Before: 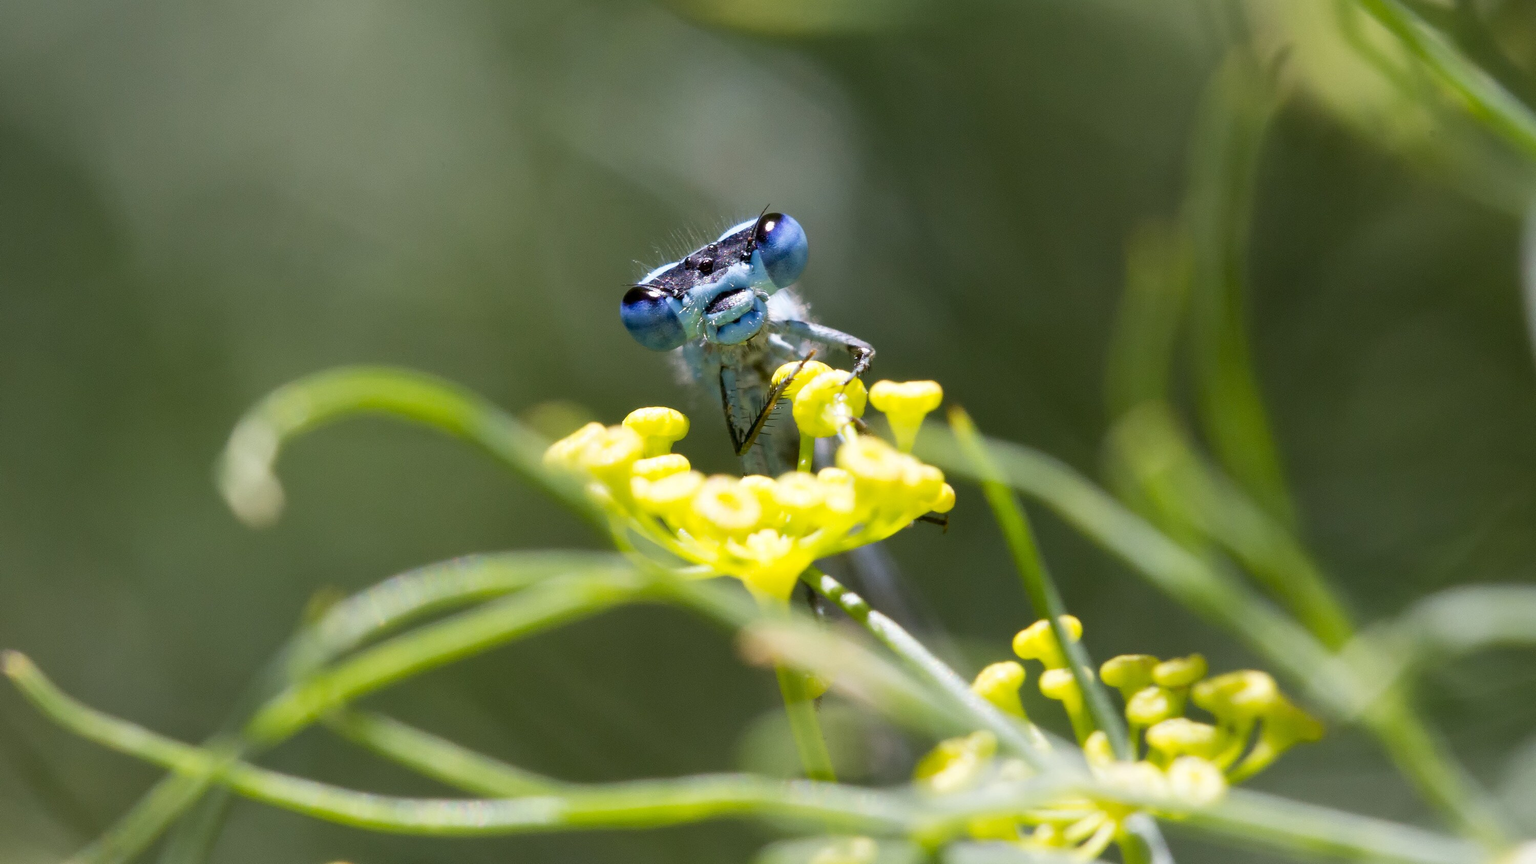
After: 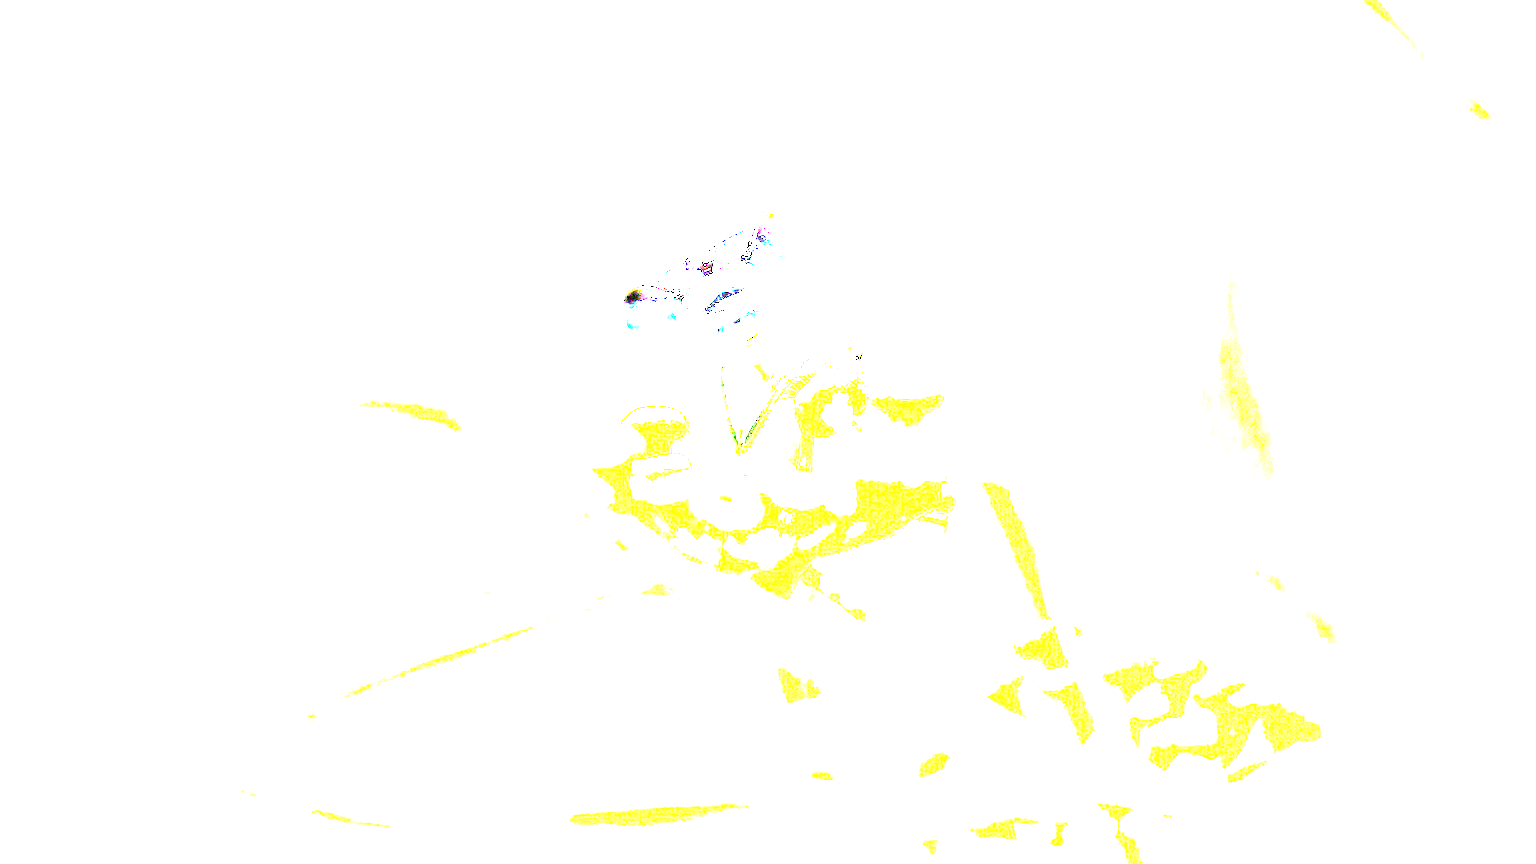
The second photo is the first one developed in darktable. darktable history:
exposure: exposure 7.972 EV, compensate highlight preservation false
